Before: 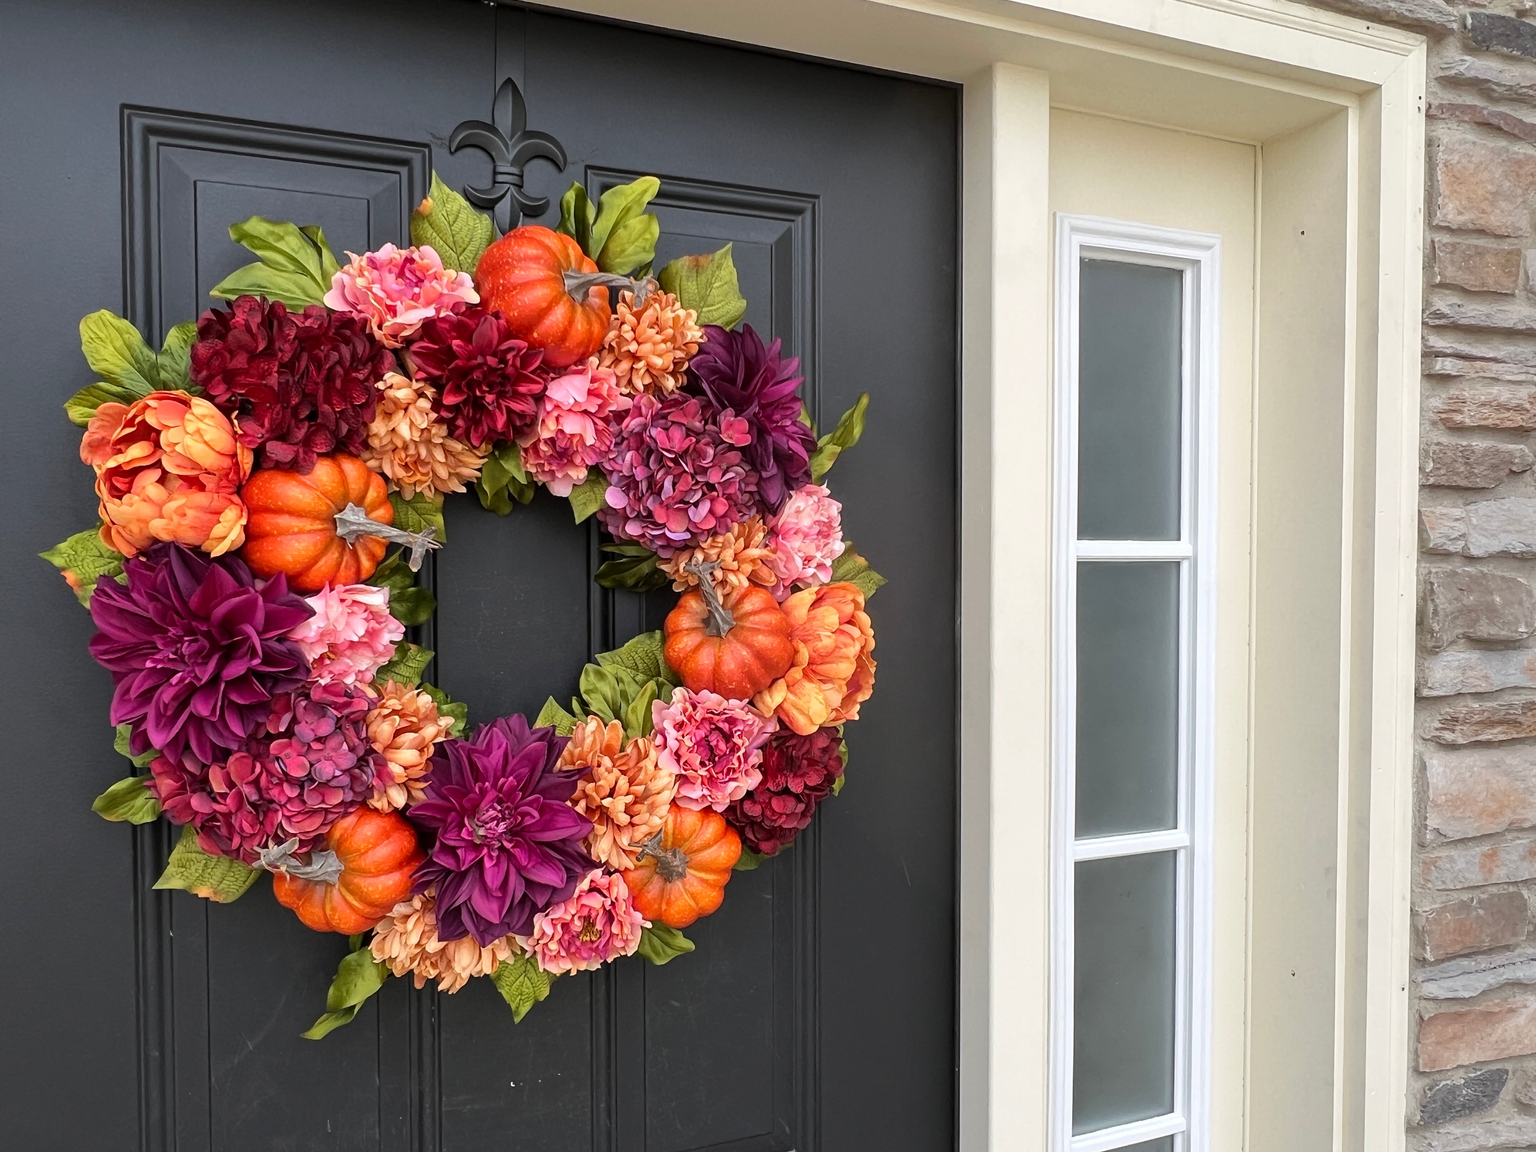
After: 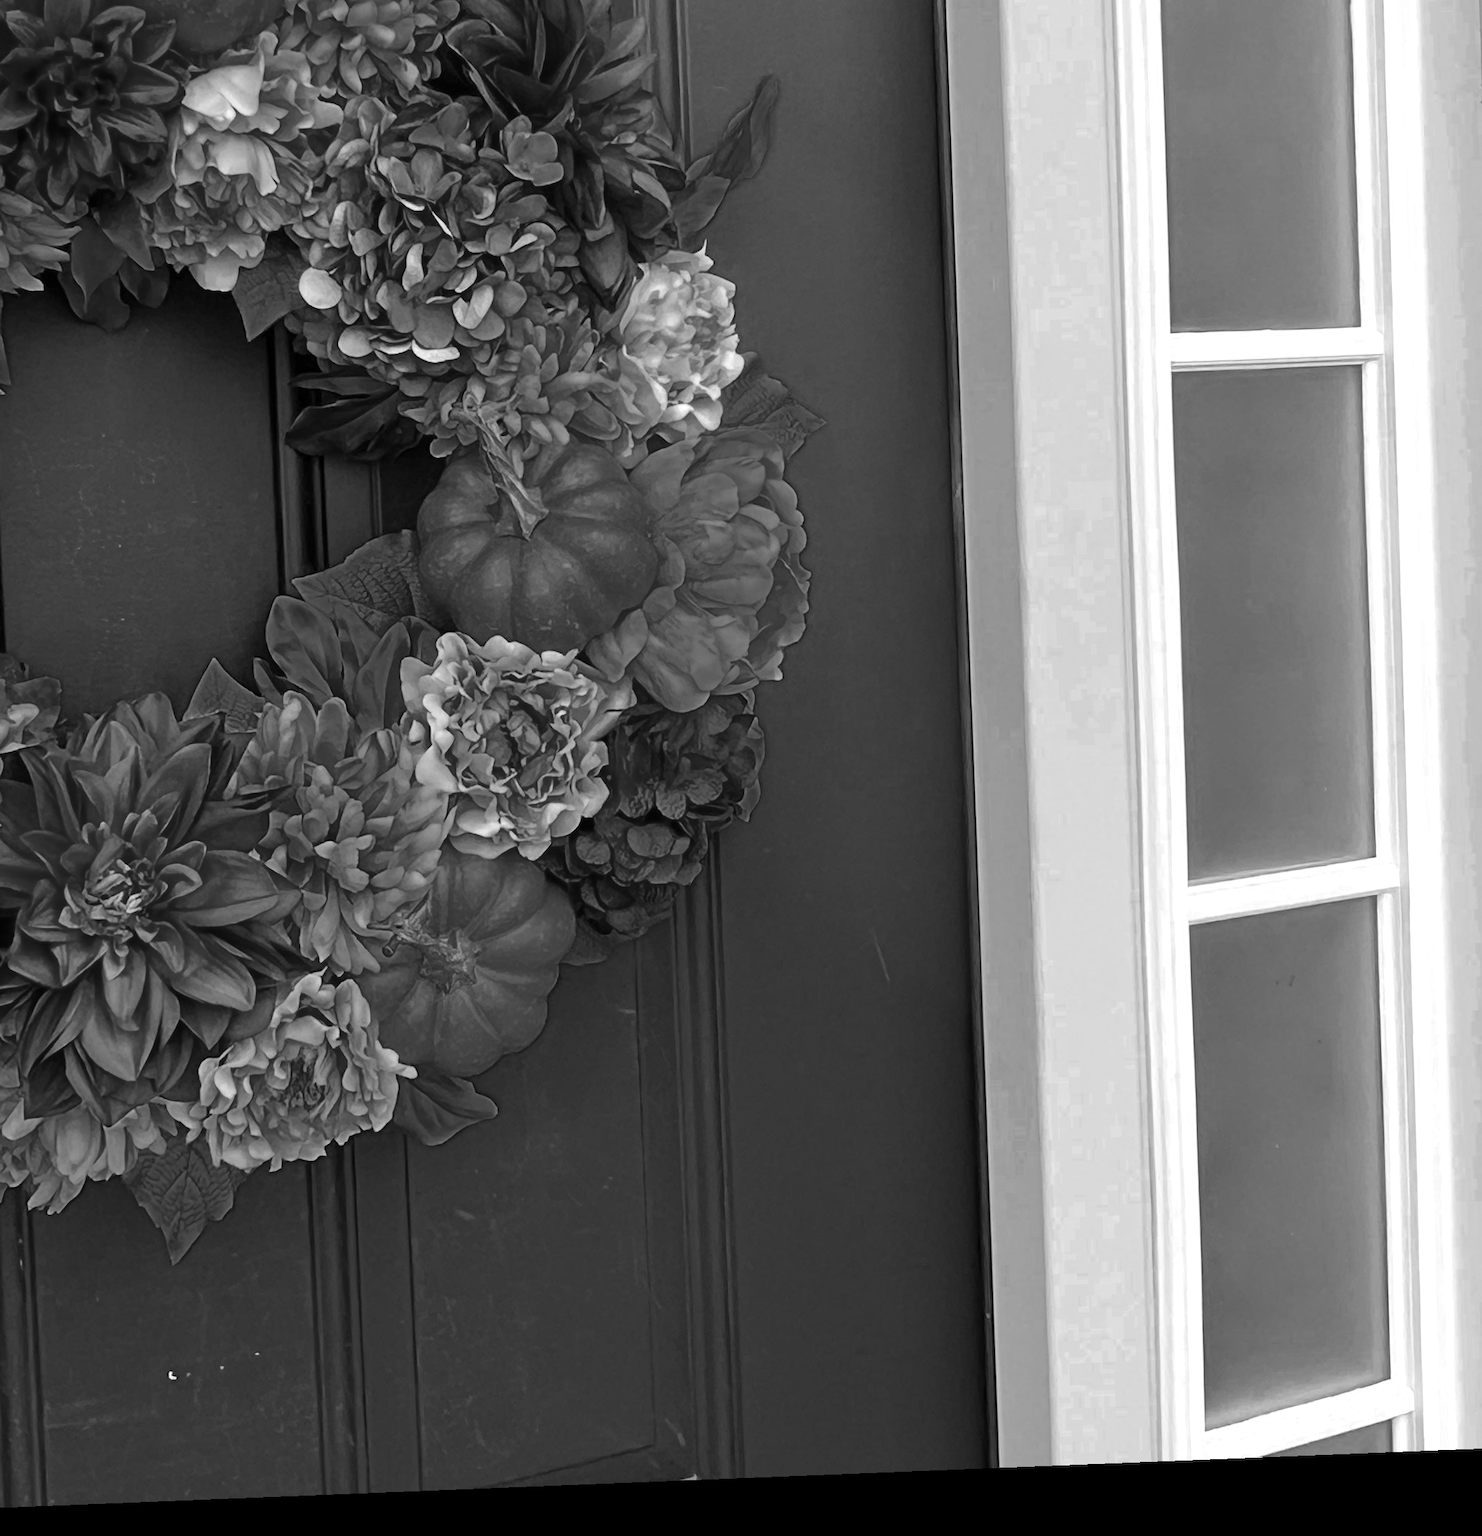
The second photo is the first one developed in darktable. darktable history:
rotate and perspective: rotation -2.29°, automatic cropping off
crop and rotate: left 29.237%, top 31.152%, right 19.807%
color zones: curves: ch0 [(0.287, 0.048) (0.493, 0.484) (0.737, 0.816)]; ch1 [(0, 0) (0.143, 0) (0.286, 0) (0.429, 0) (0.571, 0) (0.714, 0) (0.857, 0)]
